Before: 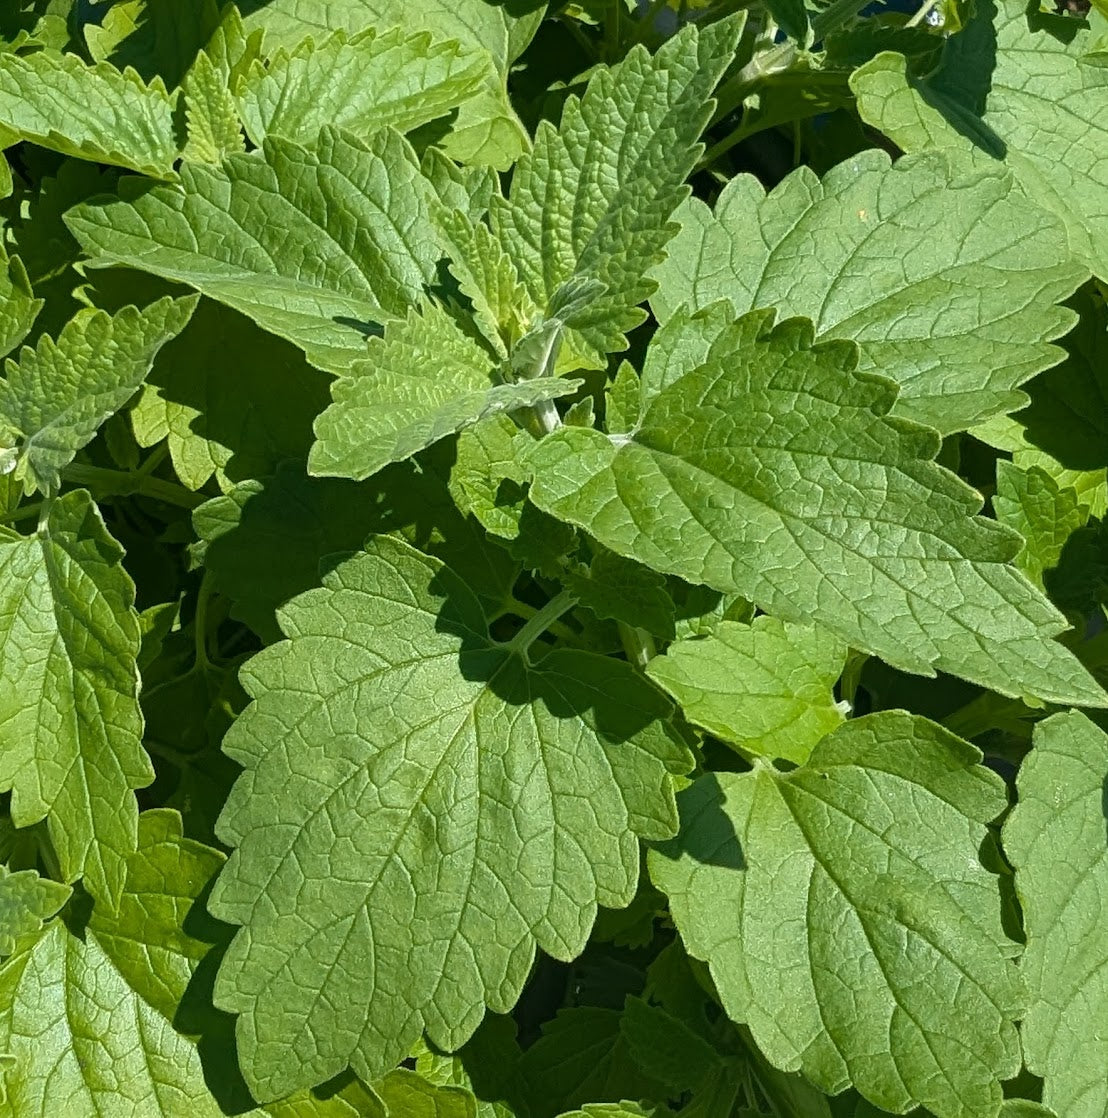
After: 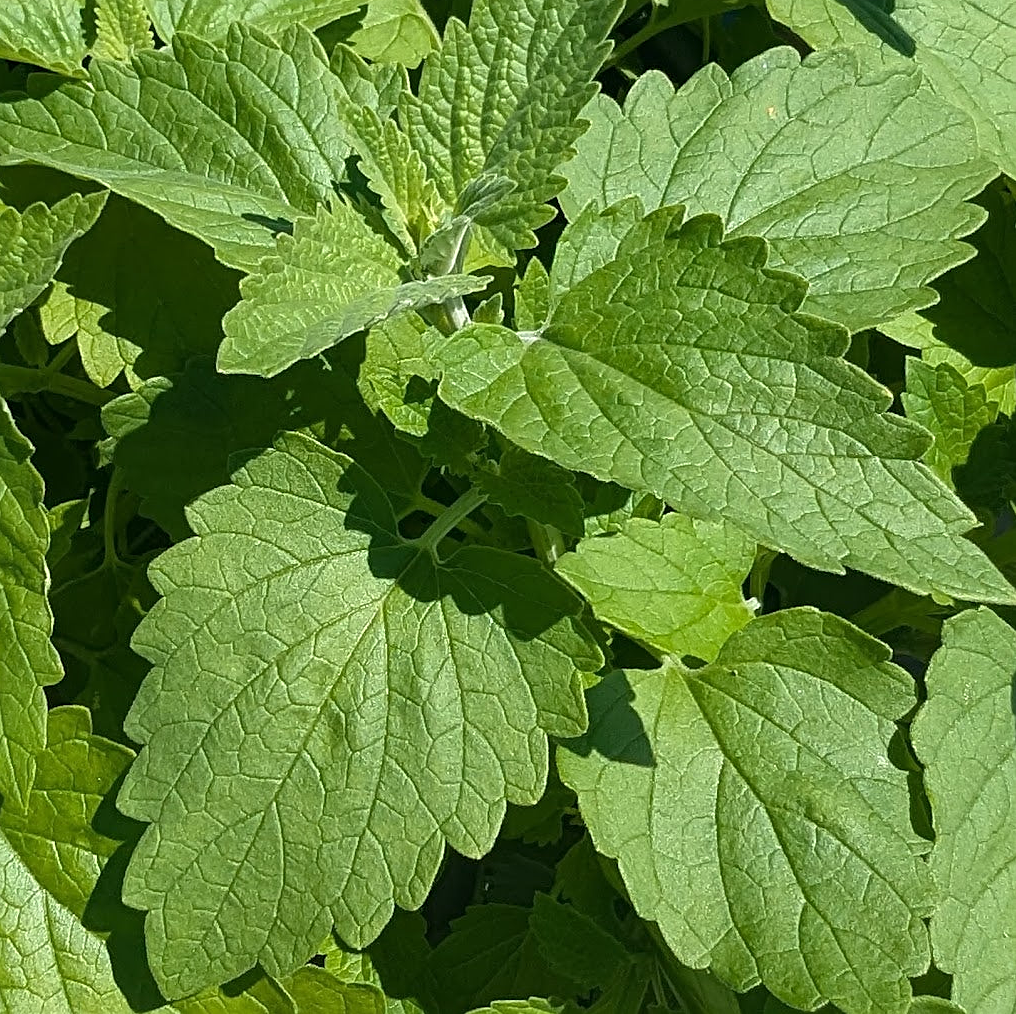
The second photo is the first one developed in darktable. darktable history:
sharpen: amount 0.478
crop and rotate: left 8.262%, top 9.226%
